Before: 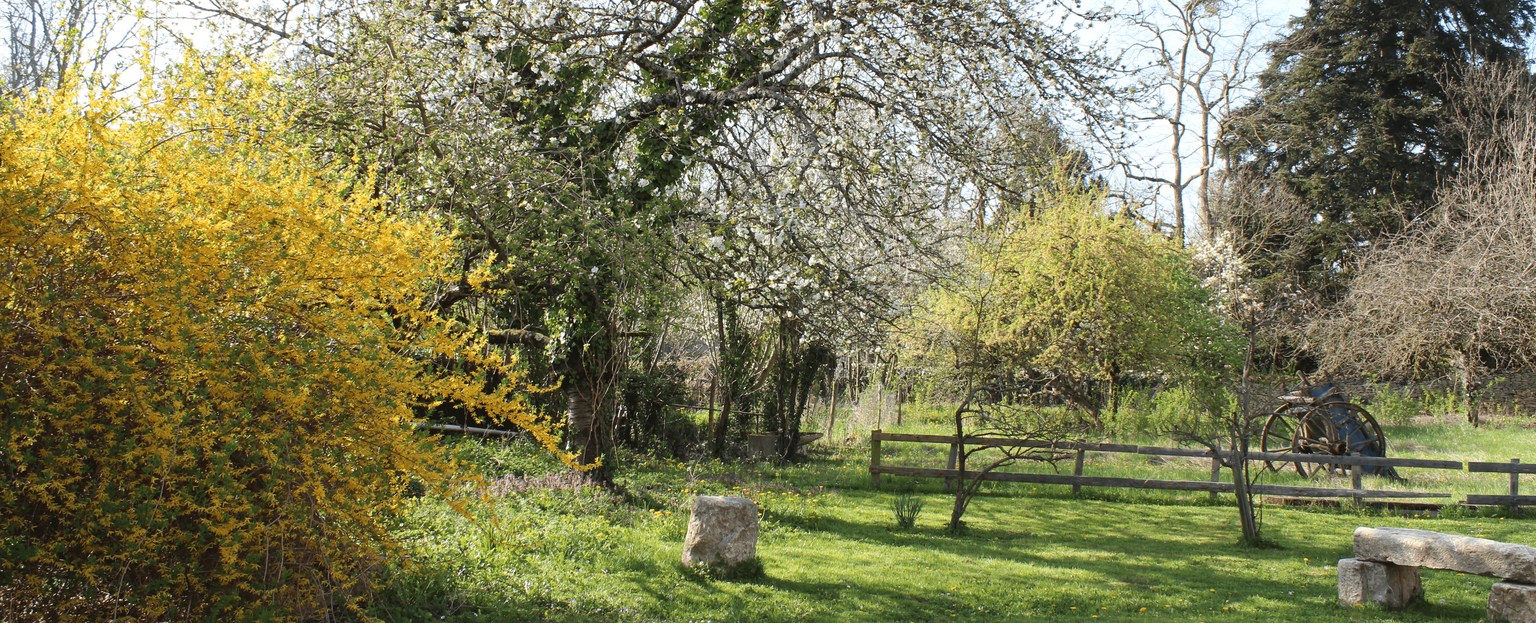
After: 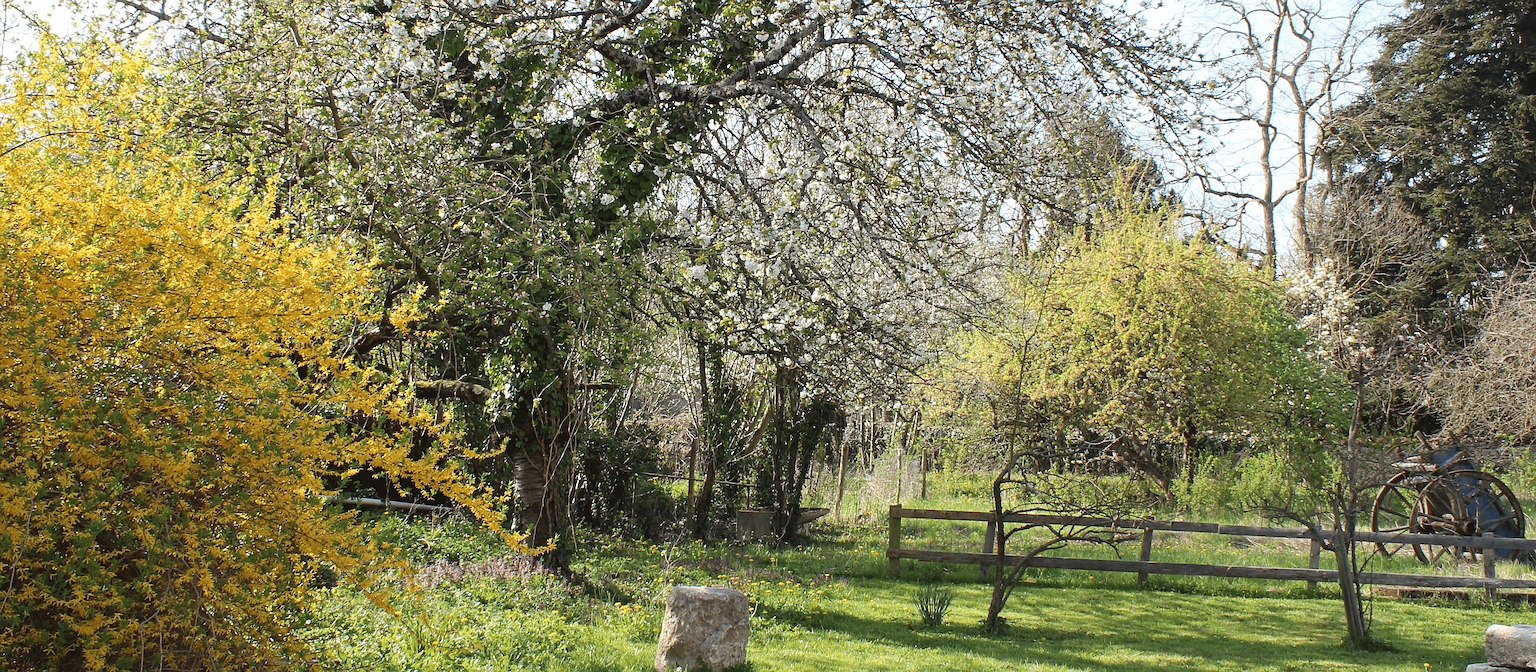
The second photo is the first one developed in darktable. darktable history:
crop: left 9.942%, top 3.566%, right 9.191%, bottom 9.174%
exposure: compensate highlight preservation false
sharpen: on, module defaults
